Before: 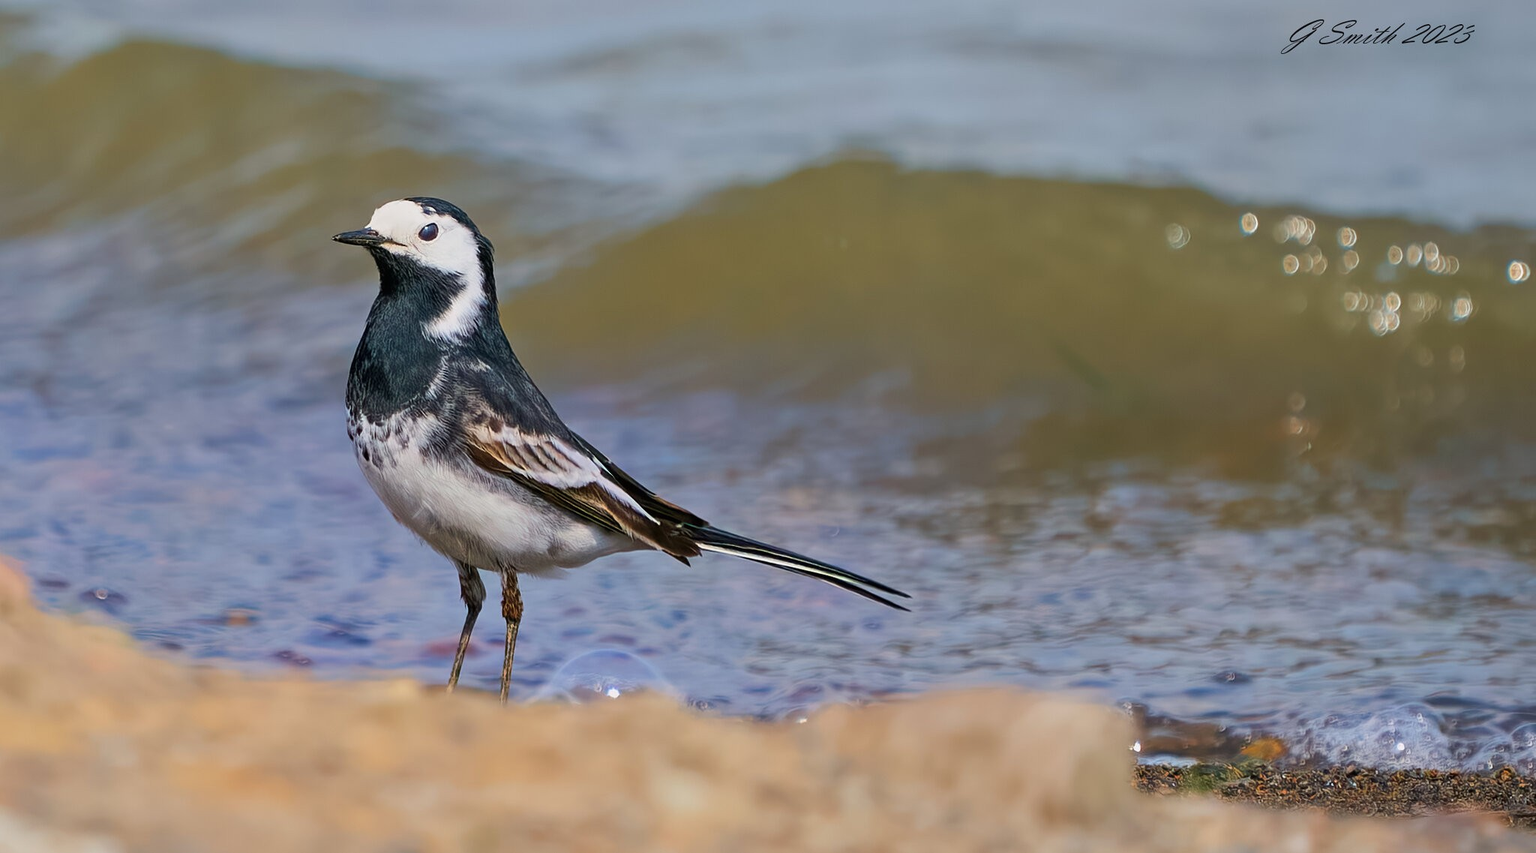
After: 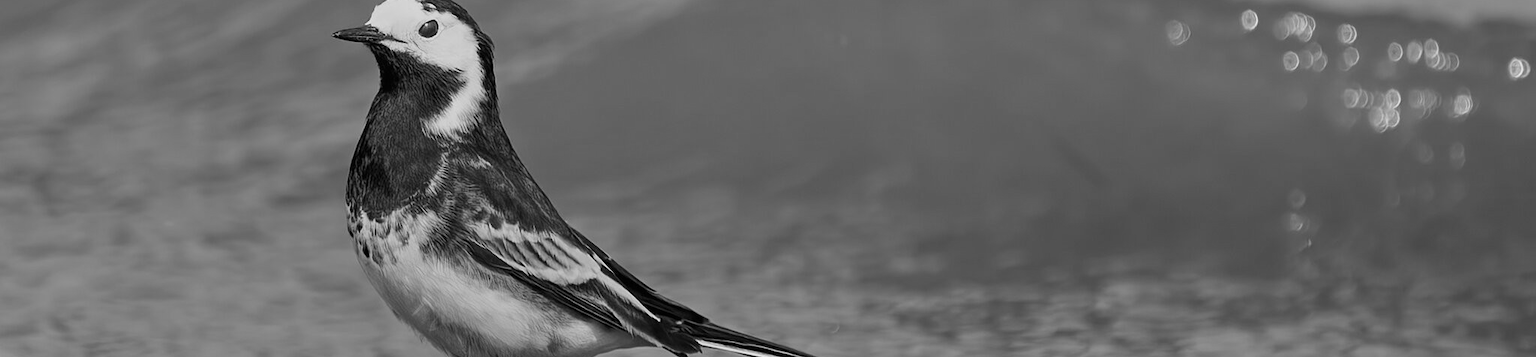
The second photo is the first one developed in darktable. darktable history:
crop and rotate: top 23.84%, bottom 34.294%
monochrome: a -92.57, b 58.91
